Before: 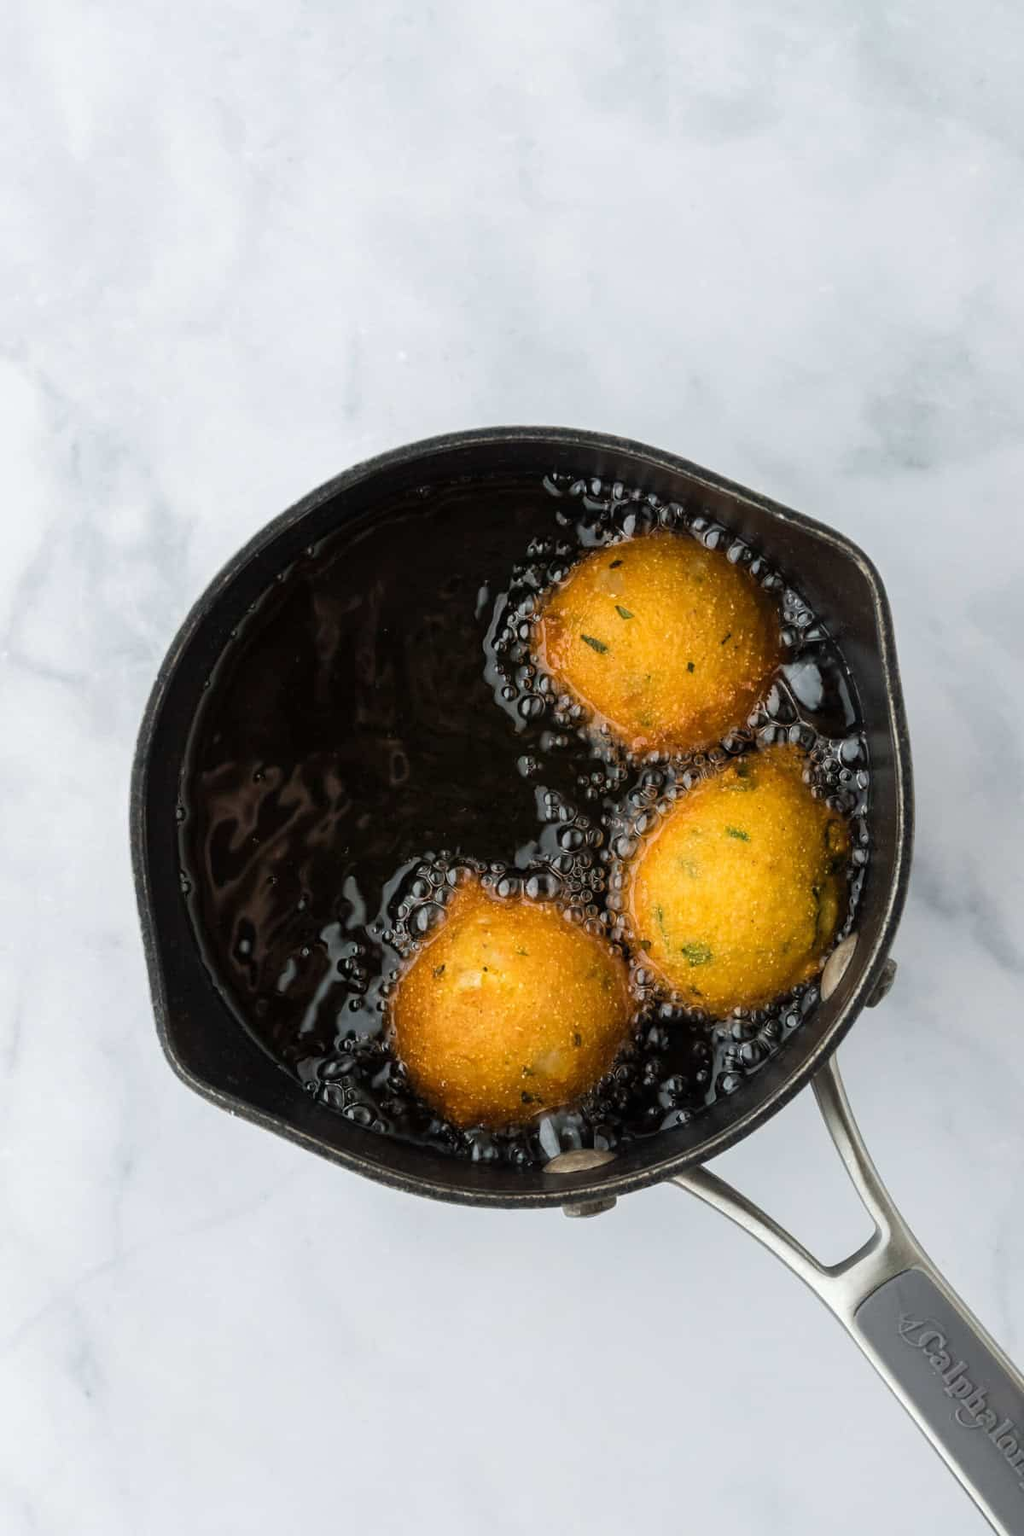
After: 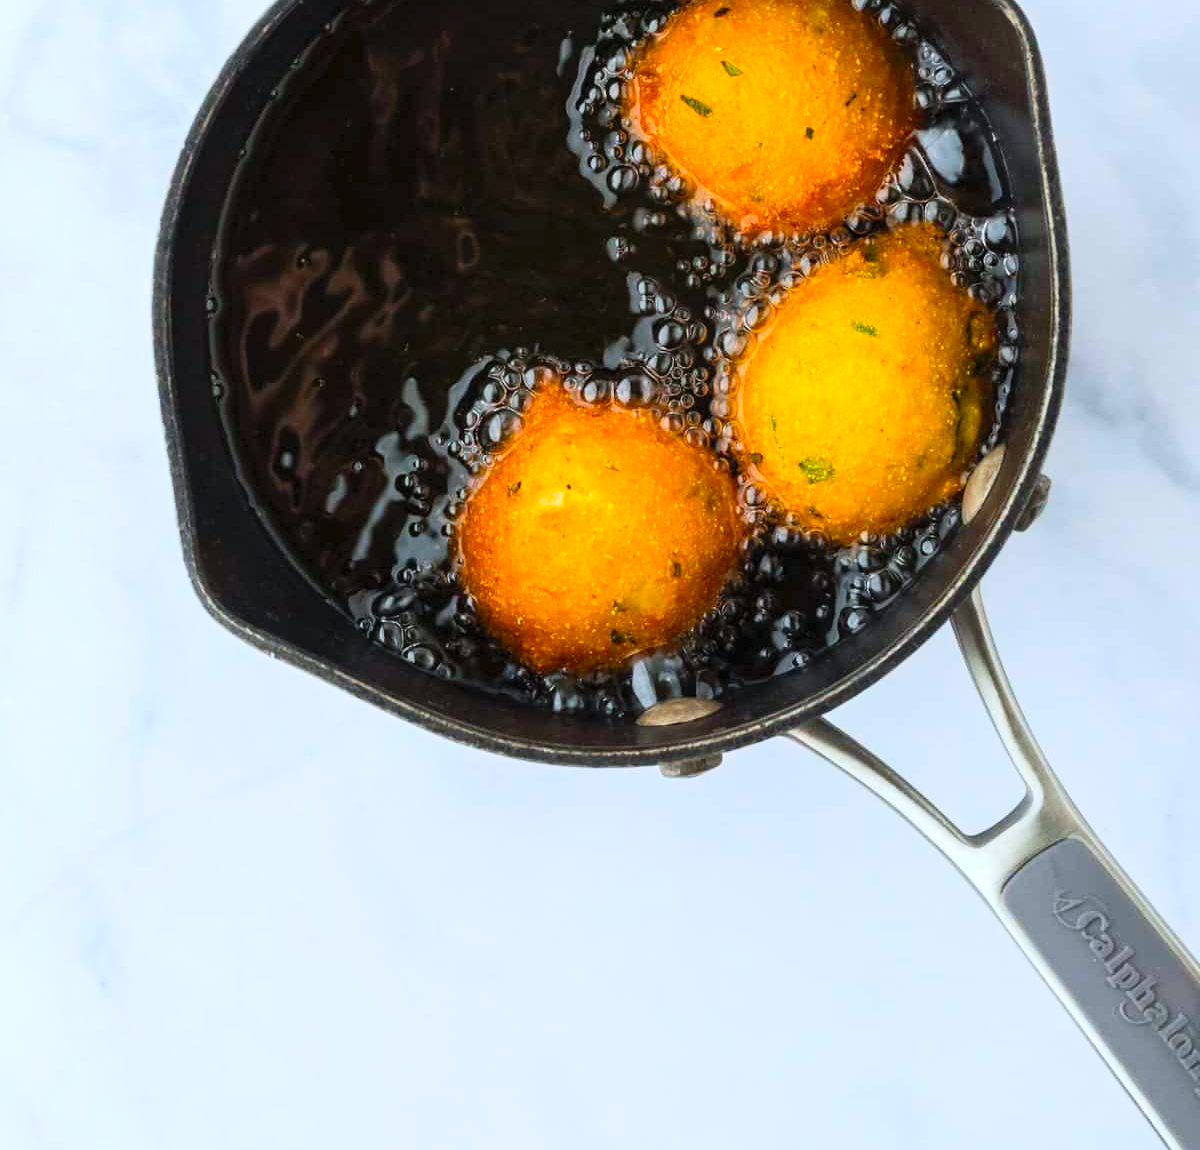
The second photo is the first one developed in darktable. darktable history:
color correction: highlights b* 0.039
crop and rotate: top 36.092%
contrast brightness saturation: contrast 0.204, brightness 0.199, saturation 0.81
color calibration: x 0.356, y 0.368, temperature 4741.62 K
